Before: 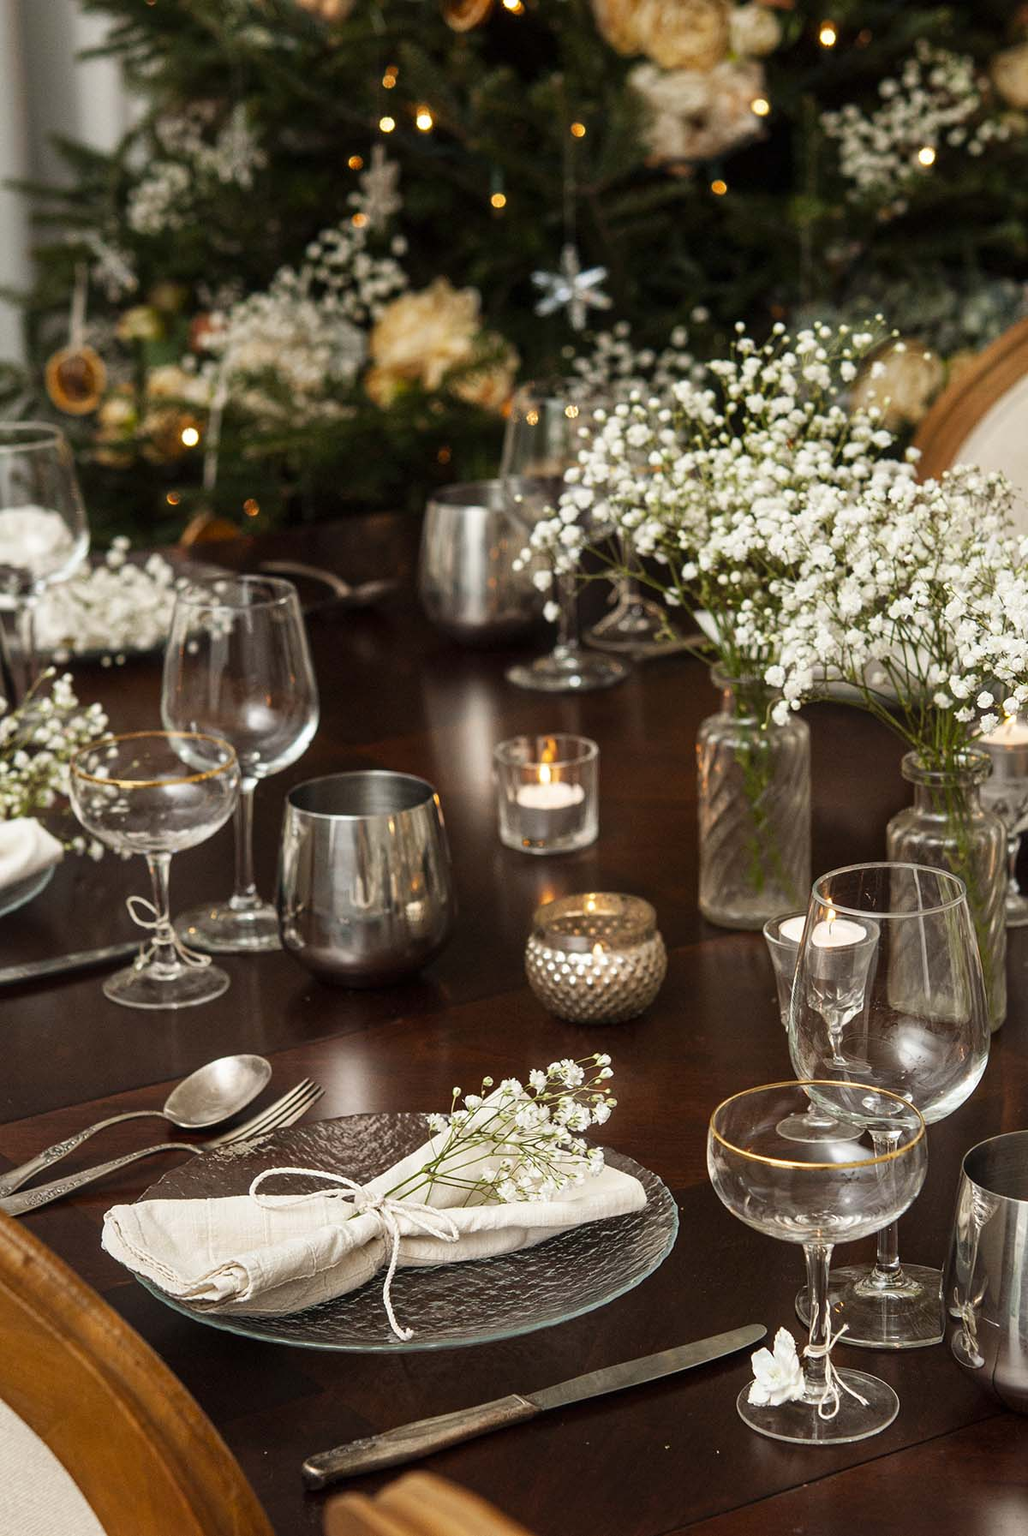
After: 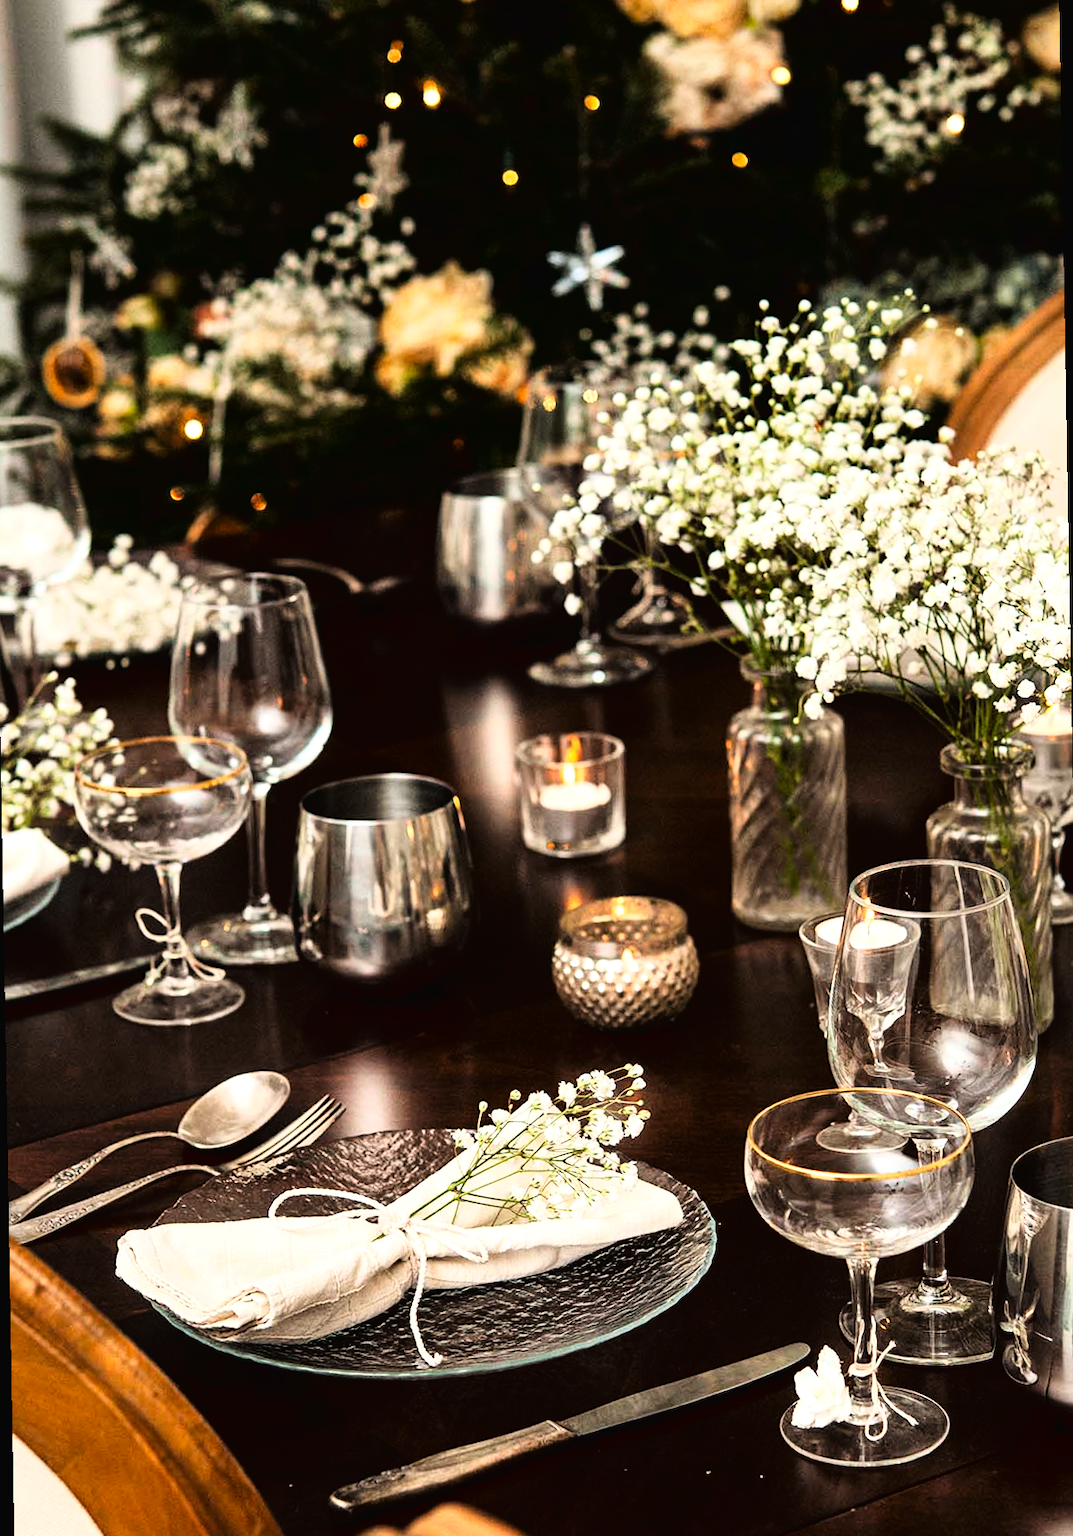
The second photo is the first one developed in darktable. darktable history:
tone curve: curves: ch0 [(0, 0.016) (0.11, 0.039) (0.259, 0.235) (0.383, 0.437) (0.499, 0.597) (0.733, 0.867) (0.843, 0.948) (1, 1)], color space Lab, linked channels, preserve colors none
tone equalizer: -8 EV -0.417 EV, -7 EV -0.389 EV, -6 EV -0.333 EV, -5 EV -0.222 EV, -3 EV 0.222 EV, -2 EV 0.333 EV, -1 EV 0.389 EV, +0 EV 0.417 EV, edges refinement/feathering 500, mask exposure compensation -1.57 EV, preserve details no
rotate and perspective: rotation -1°, crop left 0.011, crop right 0.989, crop top 0.025, crop bottom 0.975
